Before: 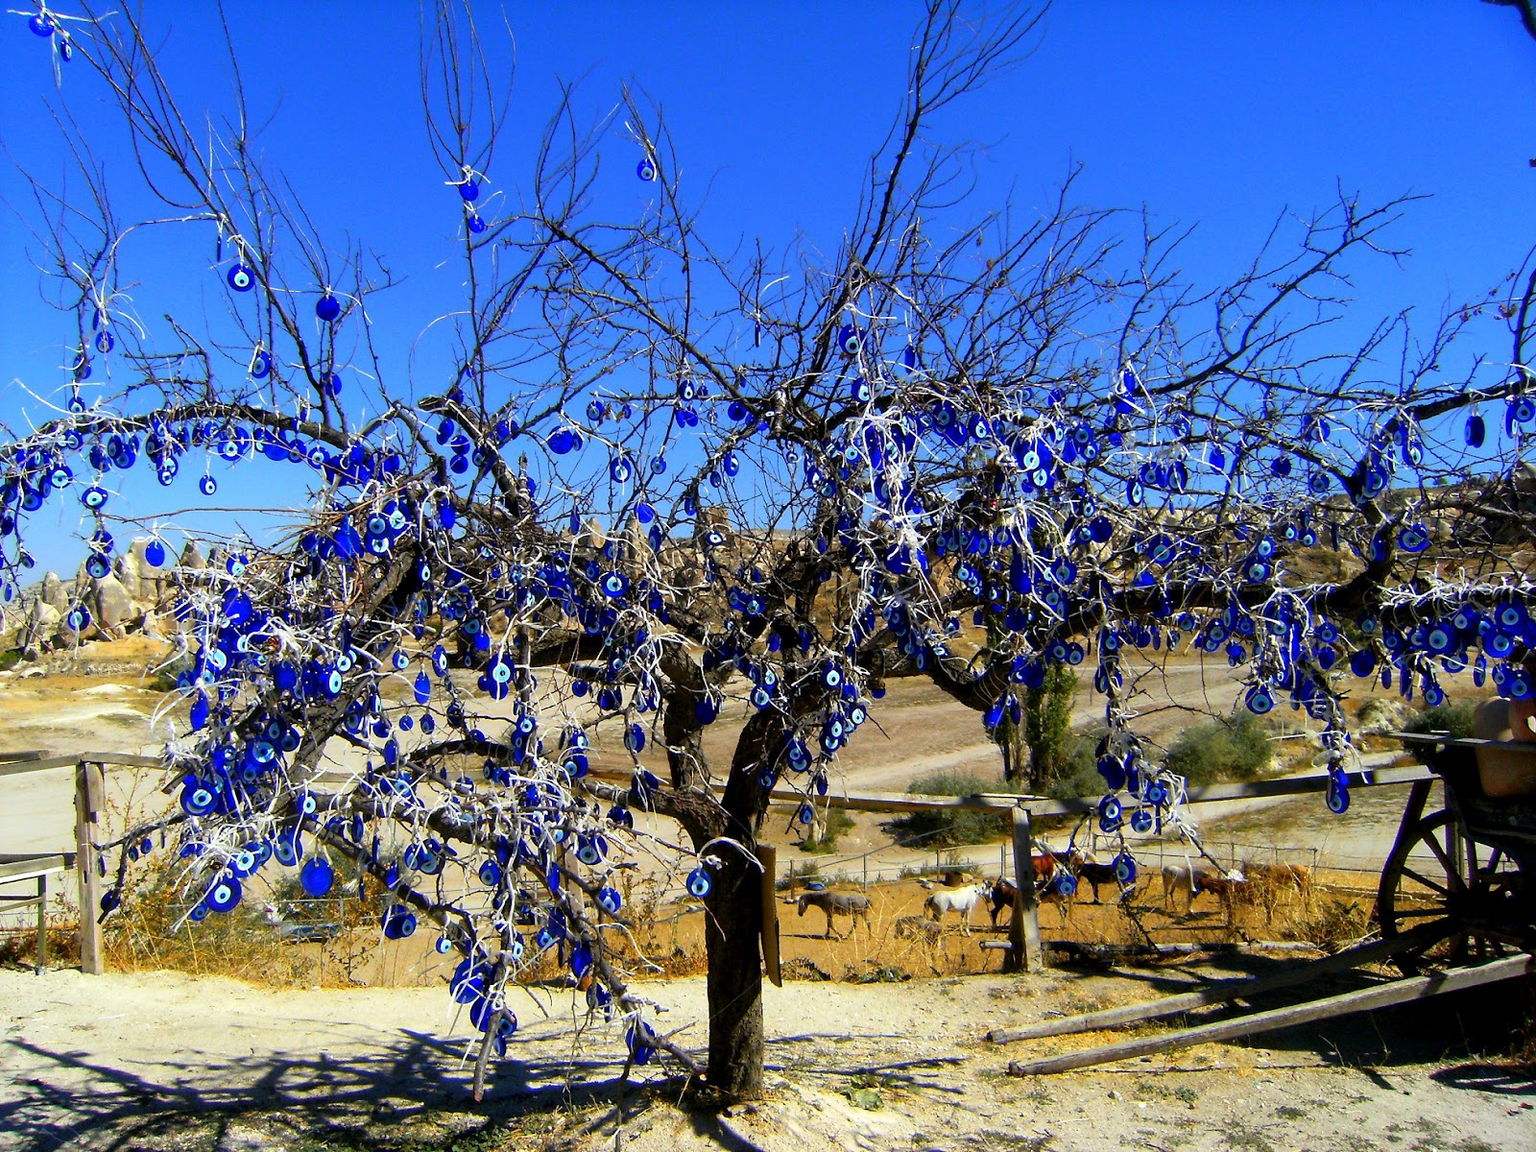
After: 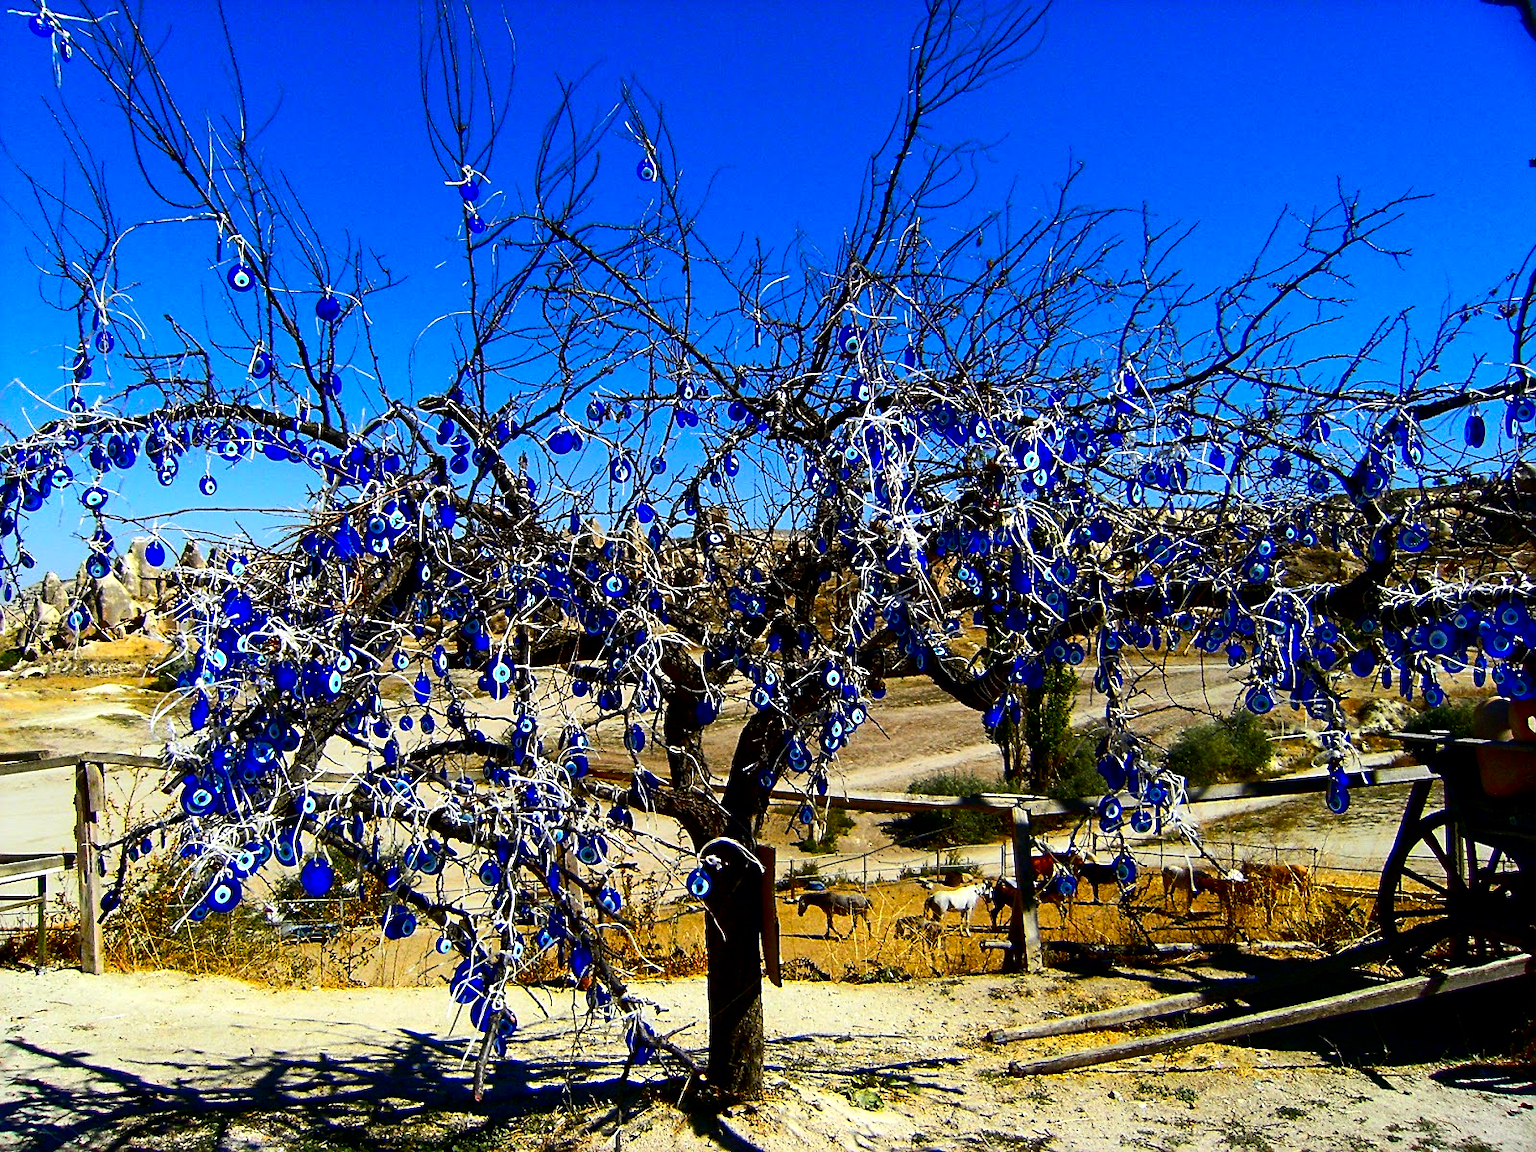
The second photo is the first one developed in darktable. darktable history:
contrast equalizer: octaves 7, y [[0.515 ×6], [0.507 ×6], [0.425 ×6], [0 ×6], [0 ×6]]
contrast brightness saturation: contrast 0.225, brightness -0.181, saturation 0.242
sharpen: on, module defaults
